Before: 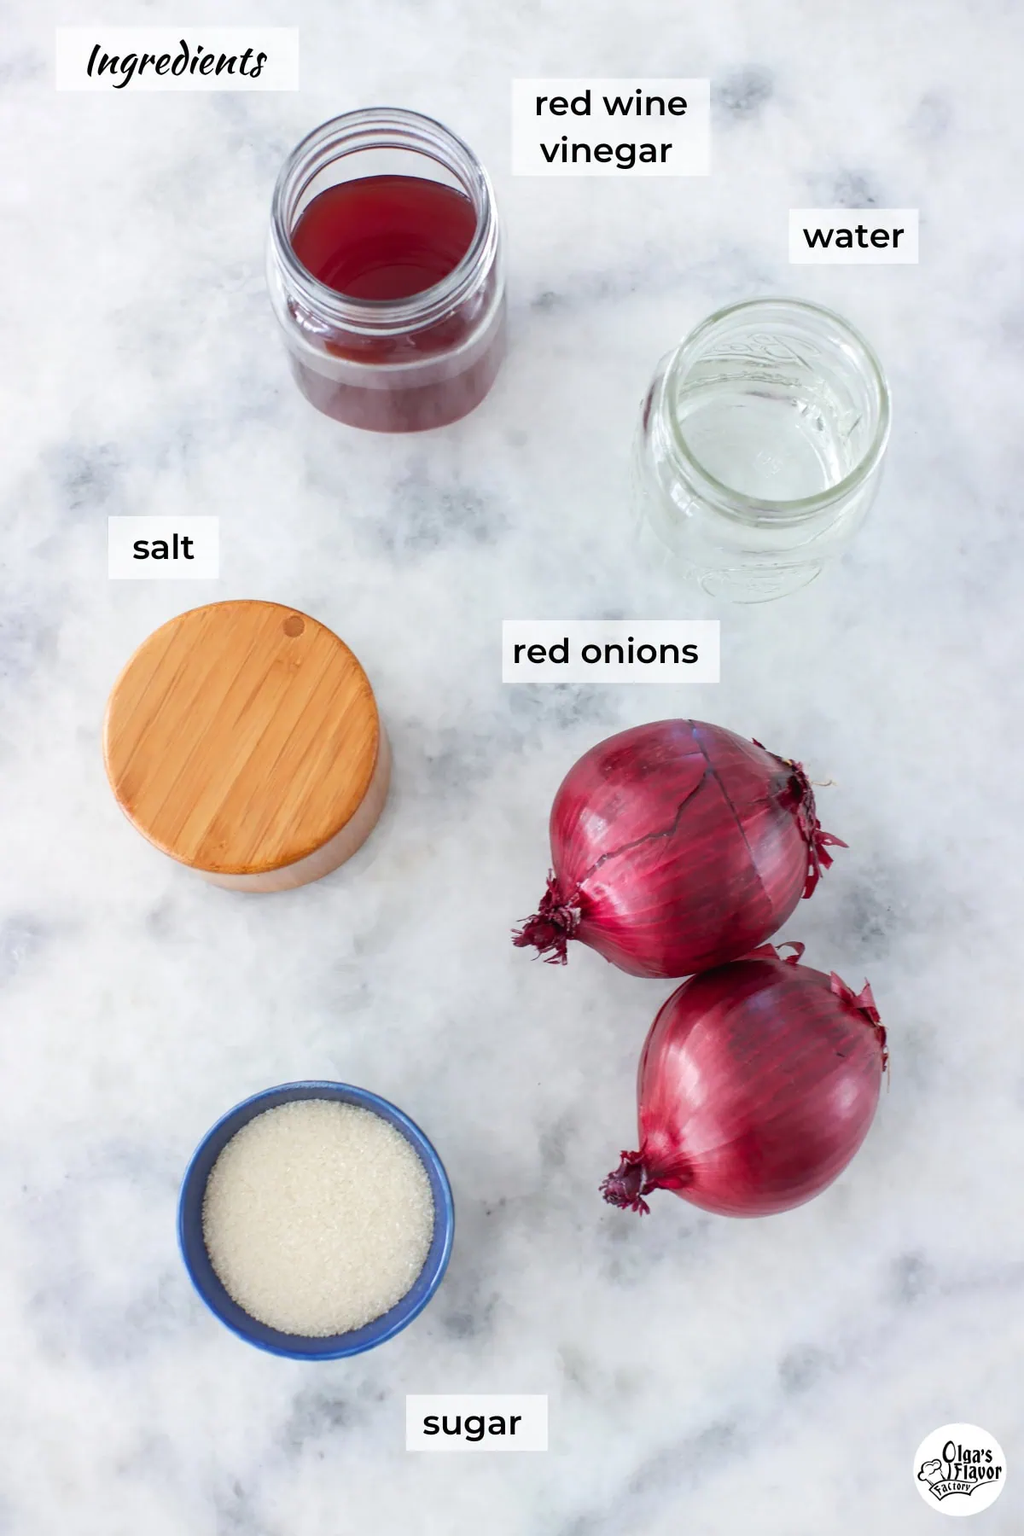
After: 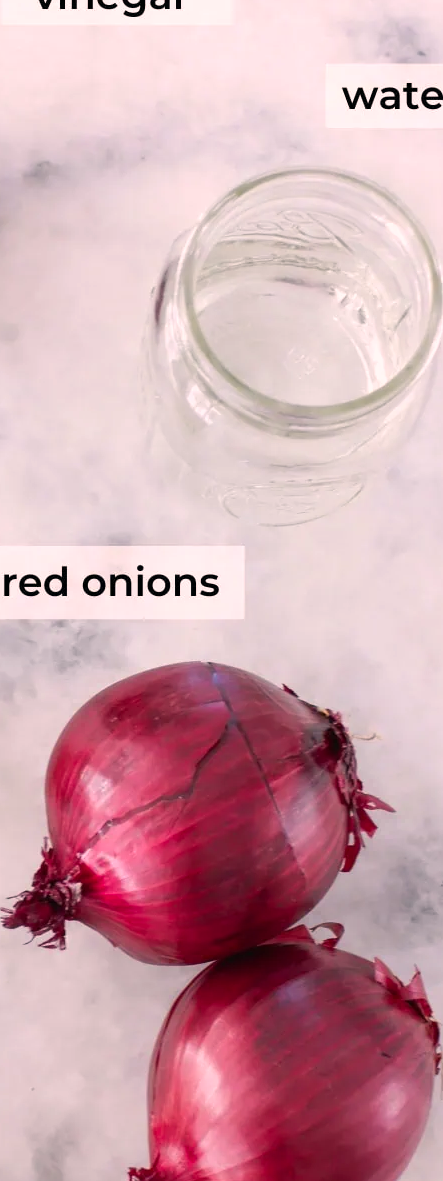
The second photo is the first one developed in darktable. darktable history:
crop and rotate: left 49.936%, top 10.094%, right 13.136%, bottom 24.256%
color correction: highlights a* 12.23, highlights b* 5.41
